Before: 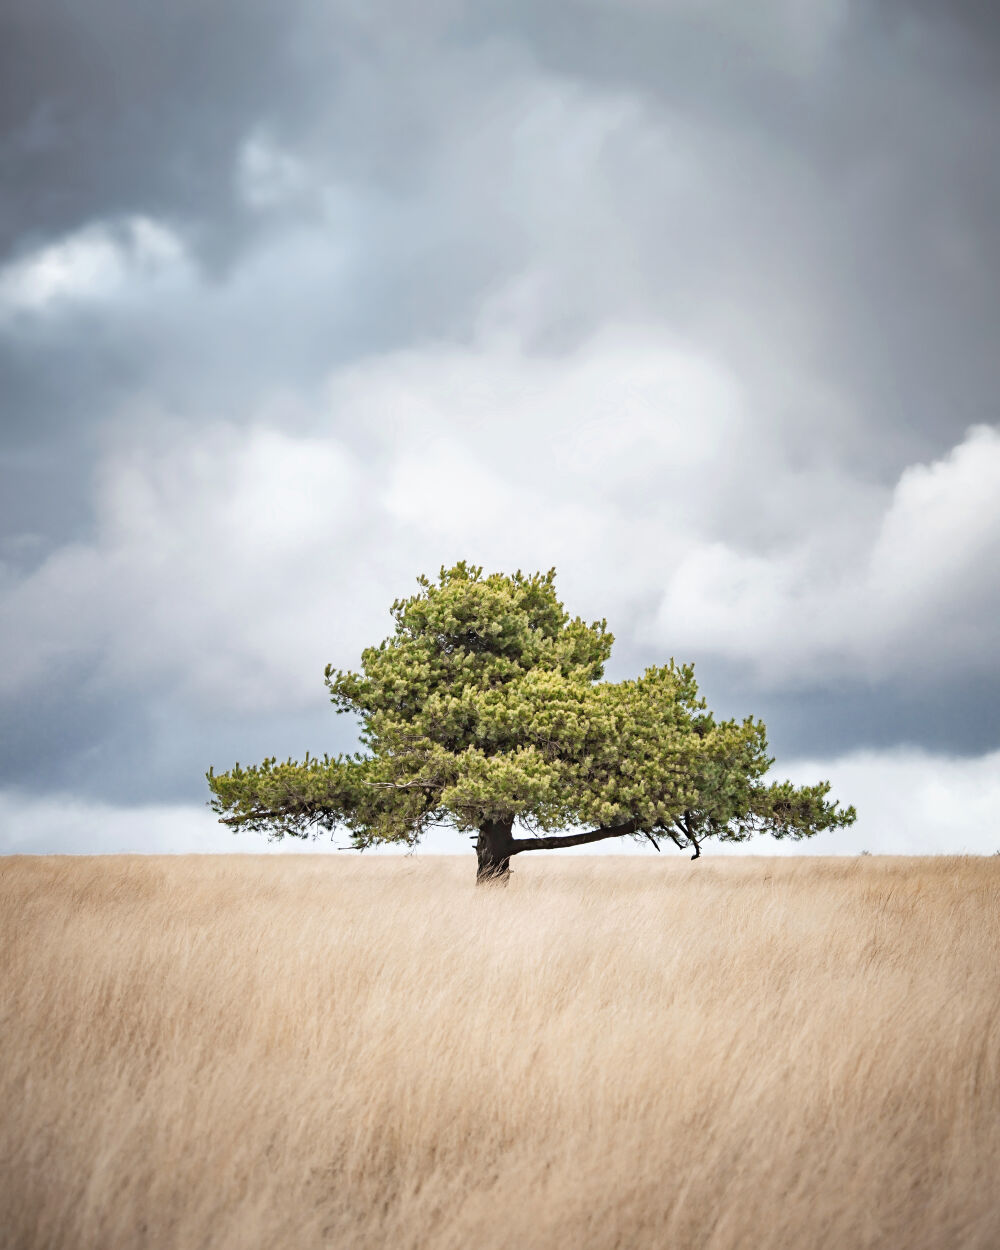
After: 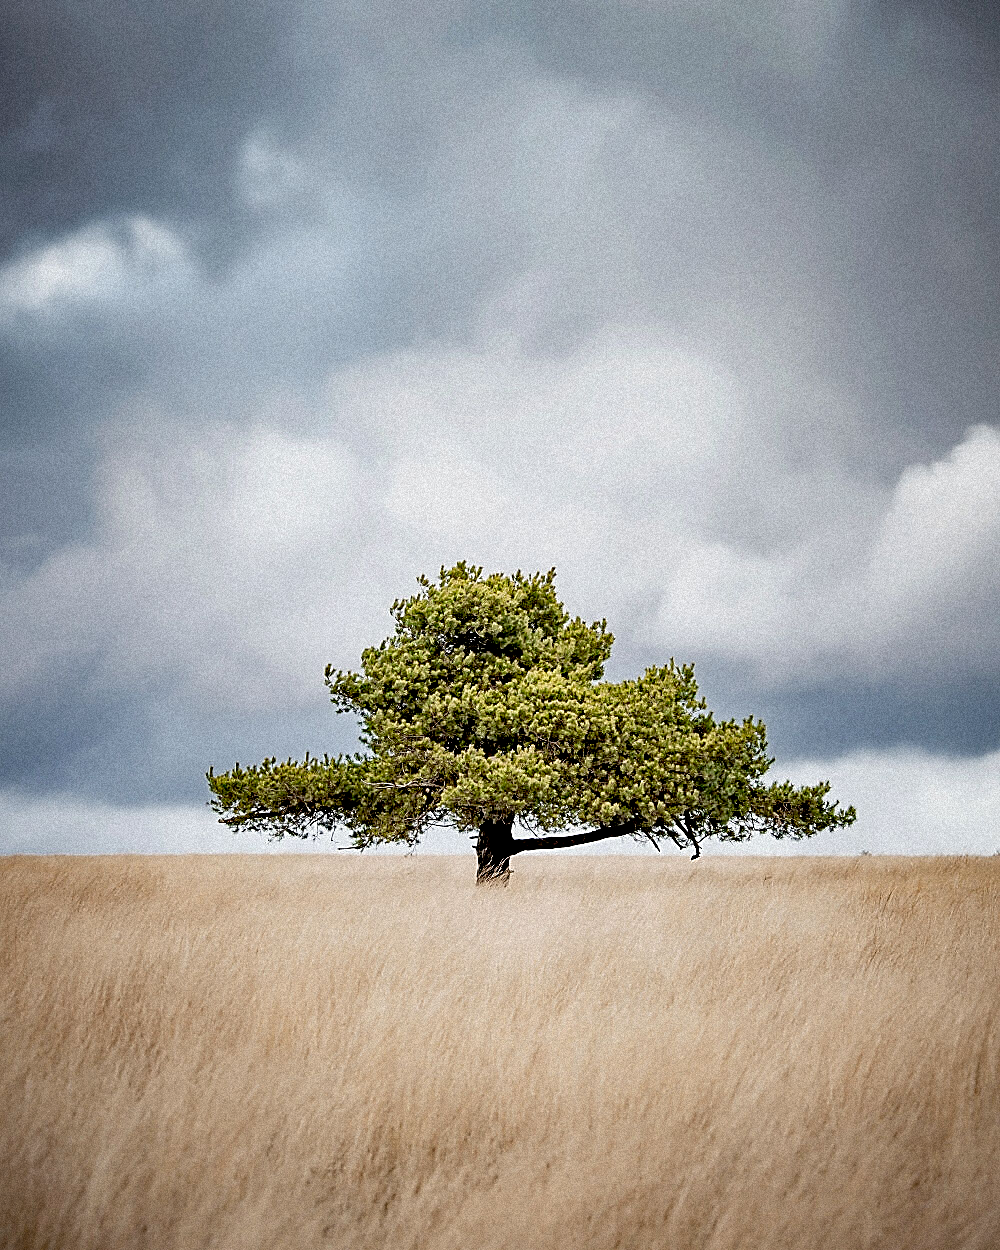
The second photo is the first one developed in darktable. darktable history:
sharpen: radius 1.4, amount 1.25, threshold 0.7
exposure: black level correction 0.046, exposure -0.228 EV, compensate highlight preservation false
grain: strength 35%, mid-tones bias 0%
